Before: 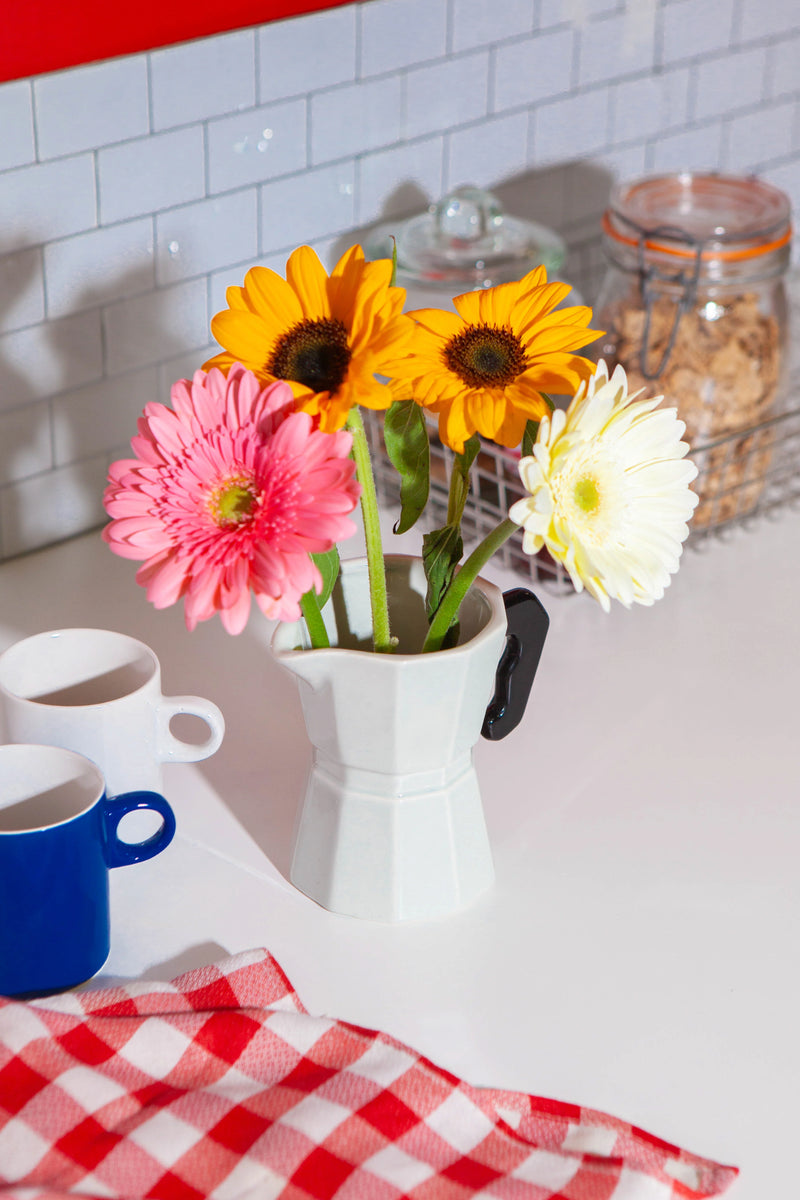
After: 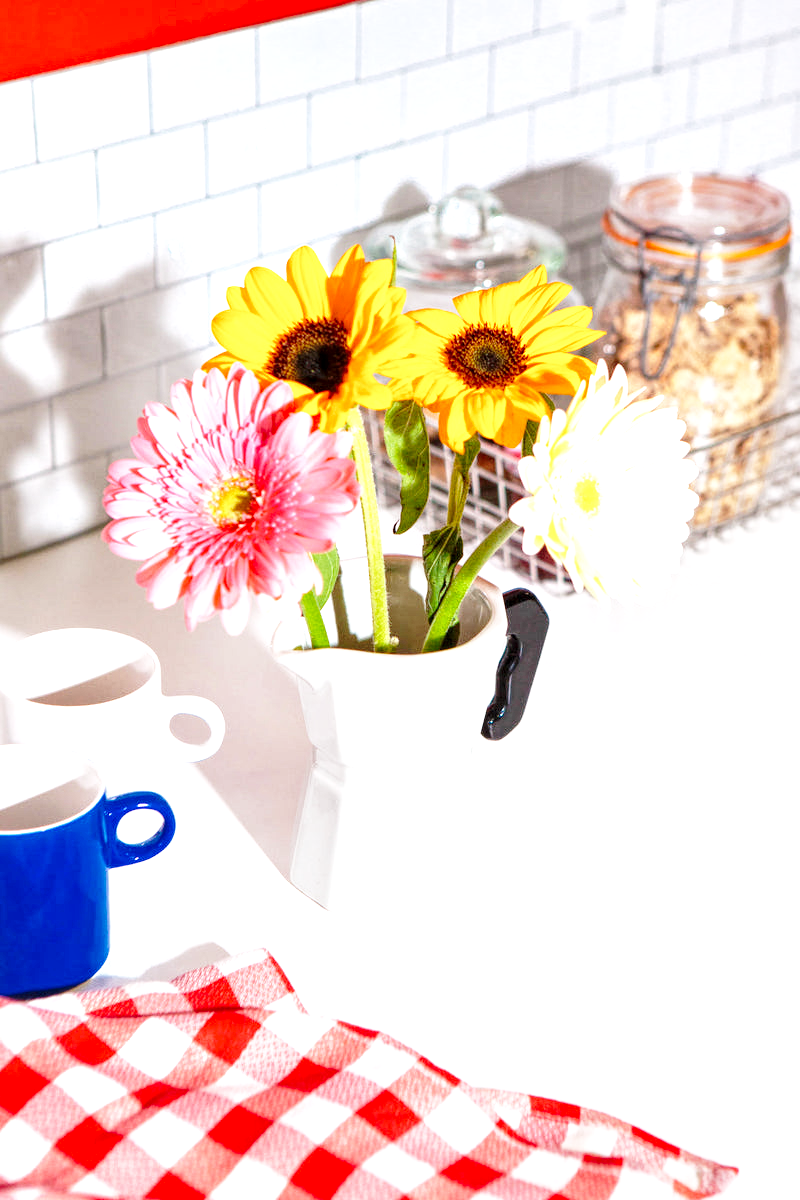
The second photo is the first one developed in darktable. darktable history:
base curve: curves: ch0 [(0, 0) (0.028, 0.03) (0.121, 0.232) (0.46, 0.748) (0.859, 0.968) (1, 1)], preserve colors none
local contrast: highlights 102%, shadows 97%, detail 200%, midtone range 0.2
exposure: exposure 0.604 EV, compensate highlight preservation false
